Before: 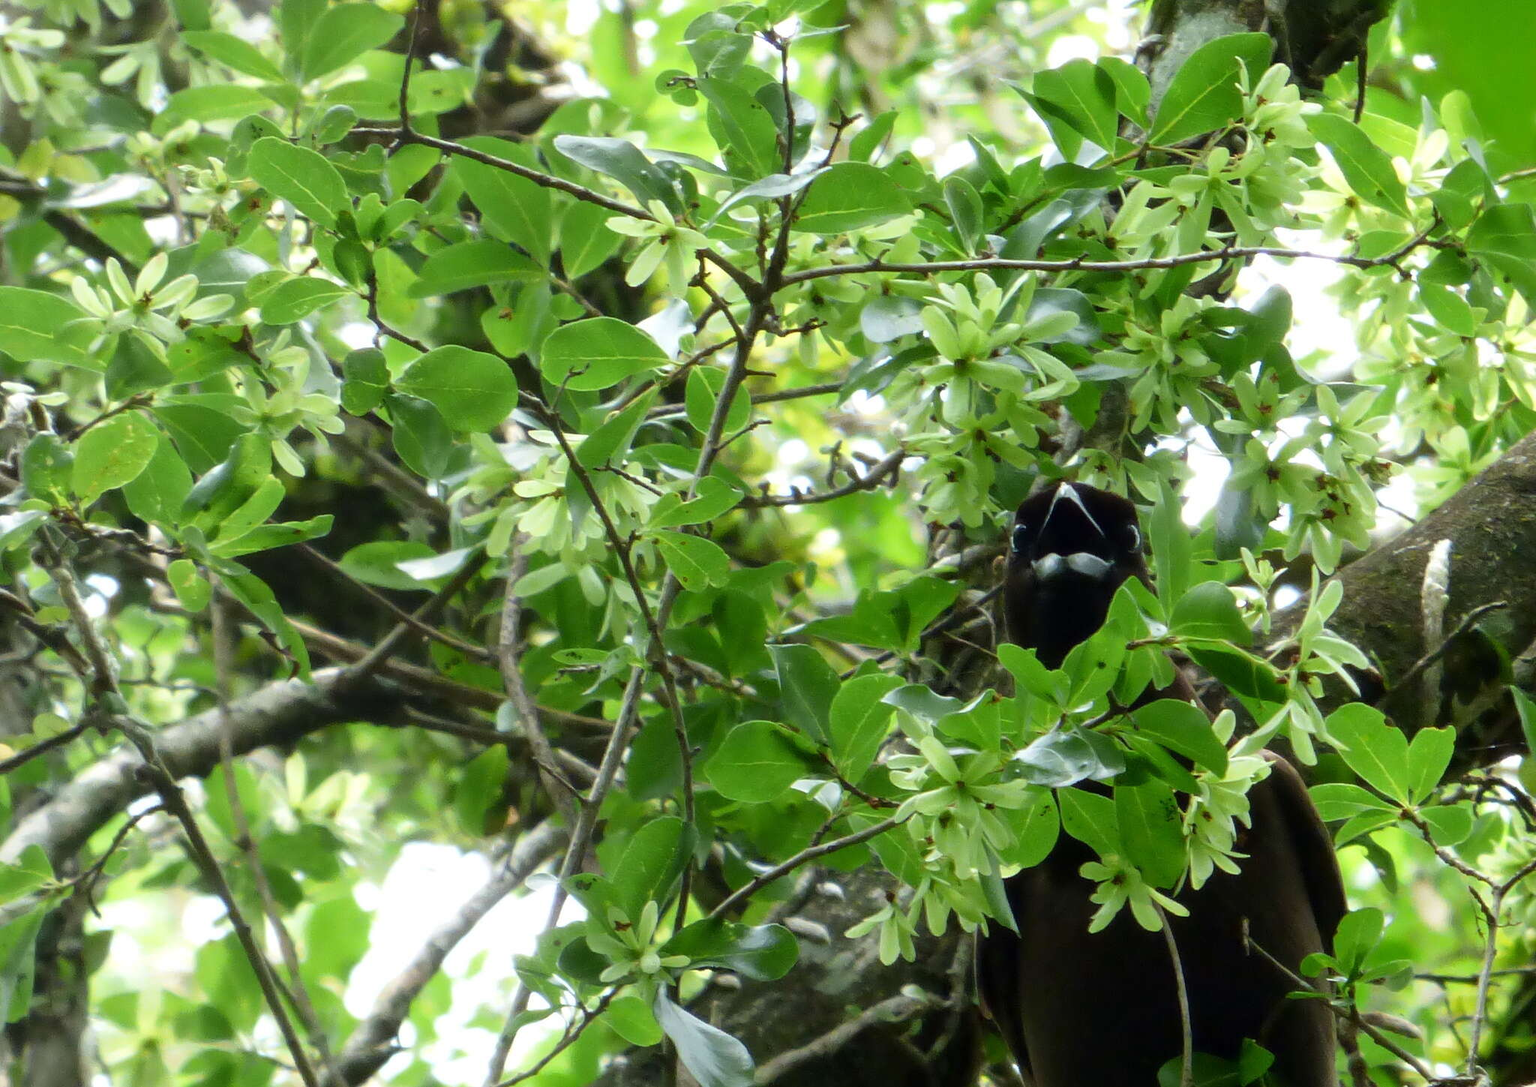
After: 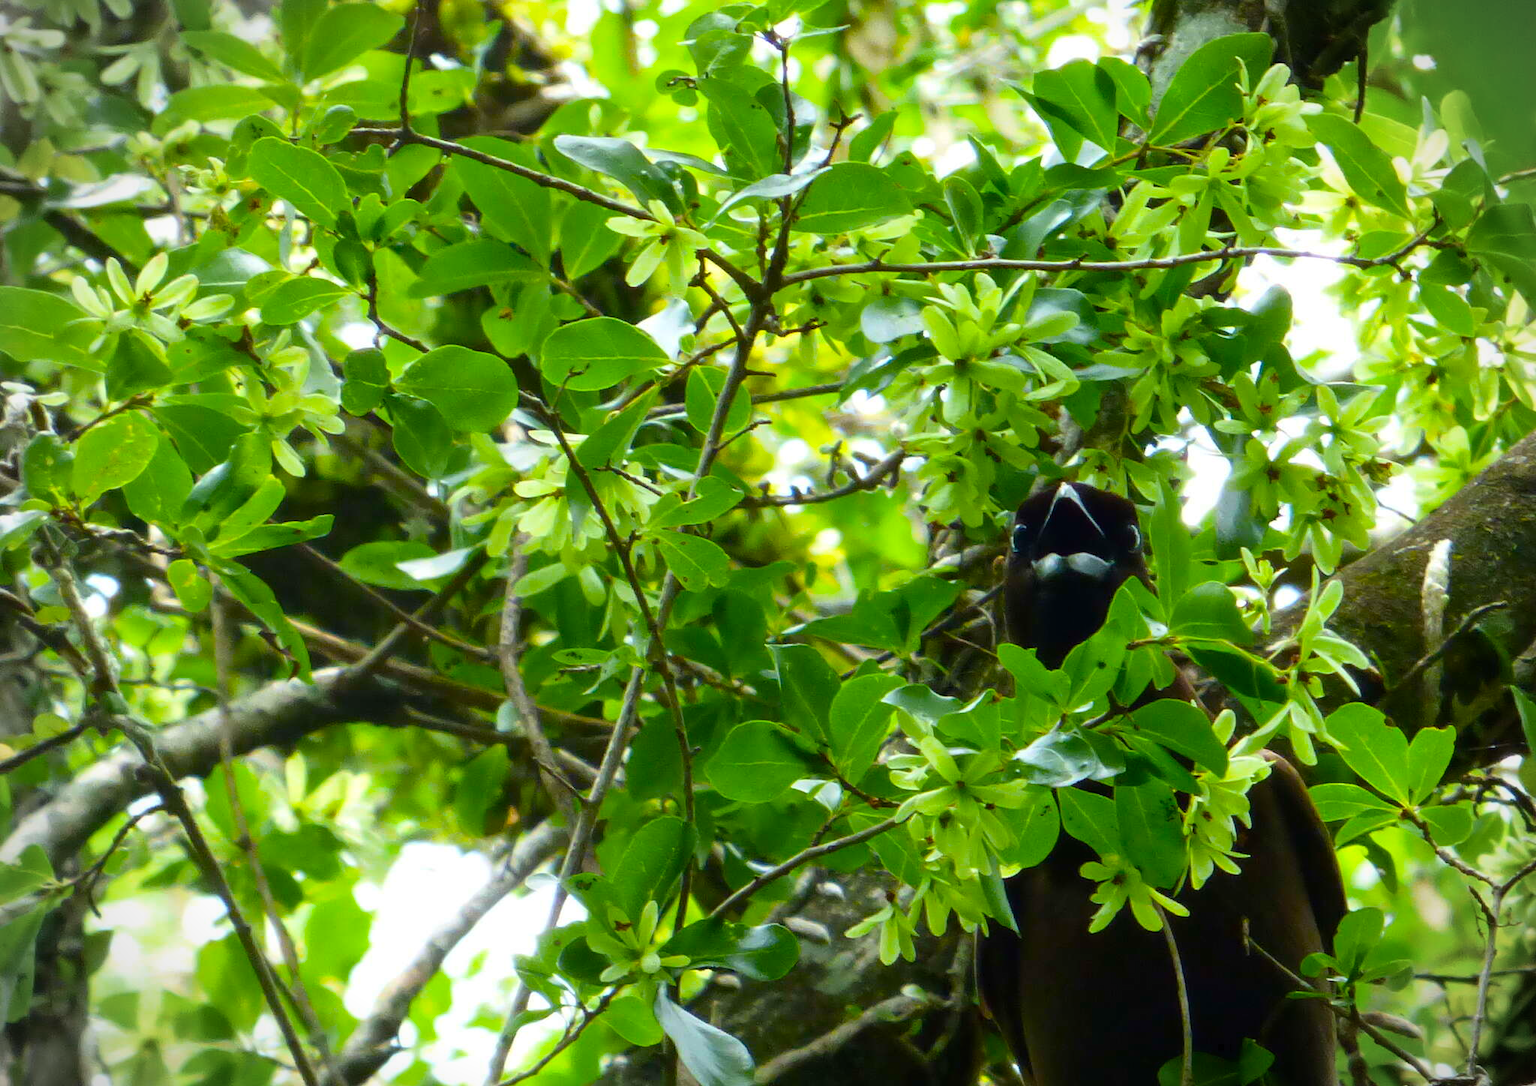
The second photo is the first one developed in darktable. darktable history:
tone curve: curves: ch0 [(0, 0) (0.003, 0.014) (0.011, 0.019) (0.025, 0.029) (0.044, 0.047) (0.069, 0.071) (0.1, 0.101) (0.136, 0.131) (0.177, 0.166) (0.224, 0.212) (0.277, 0.263) (0.335, 0.32) (0.399, 0.387) (0.468, 0.459) (0.543, 0.541) (0.623, 0.626) (0.709, 0.717) (0.801, 0.813) (0.898, 0.909) (1, 1)], color space Lab, independent channels, preserve colors none
color balance rgb: linear chroma grading › global chroma 14.554%, perceptual saturation grading › global saturation 30.347%, global vibrance 20%
vignetting: fall-off start 88.43%, fall-off radius 44.31%, width/height ratio 1.169, unbound false
